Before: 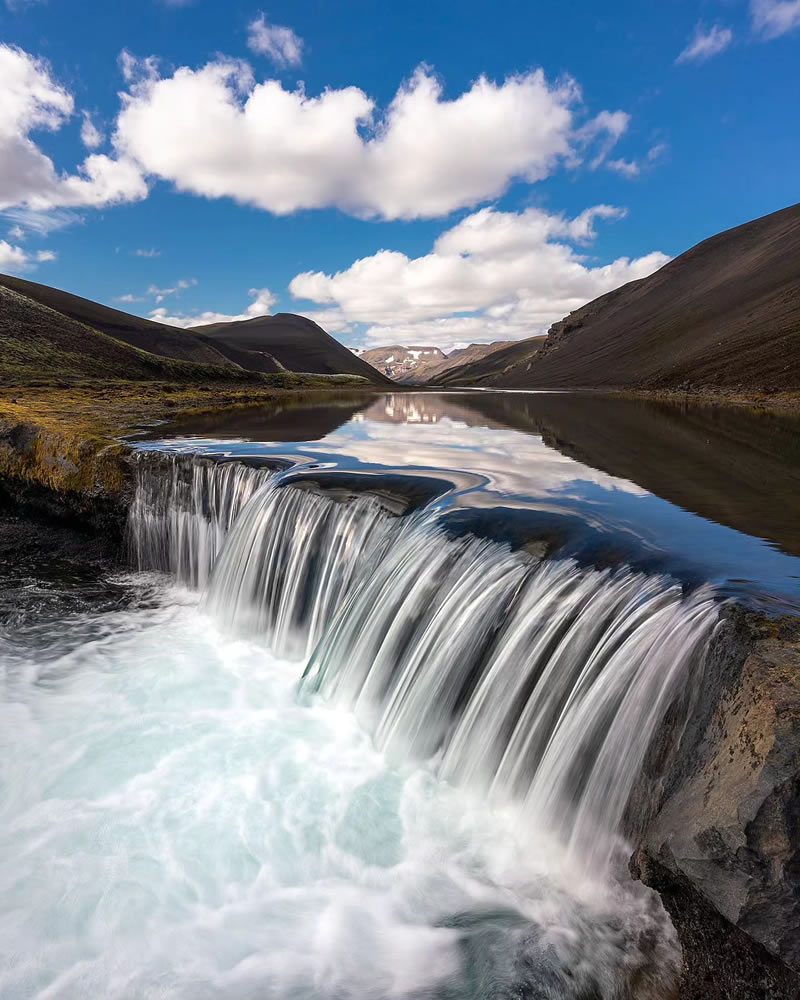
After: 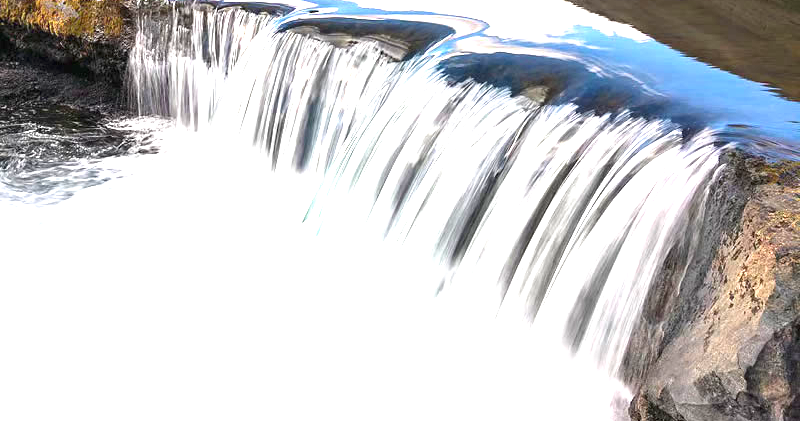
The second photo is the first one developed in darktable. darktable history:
crop: top 45.599%, bottom 12.249%
exposure: black level correction 0, exposure 2.131 EV, compensate highlight preservation false
